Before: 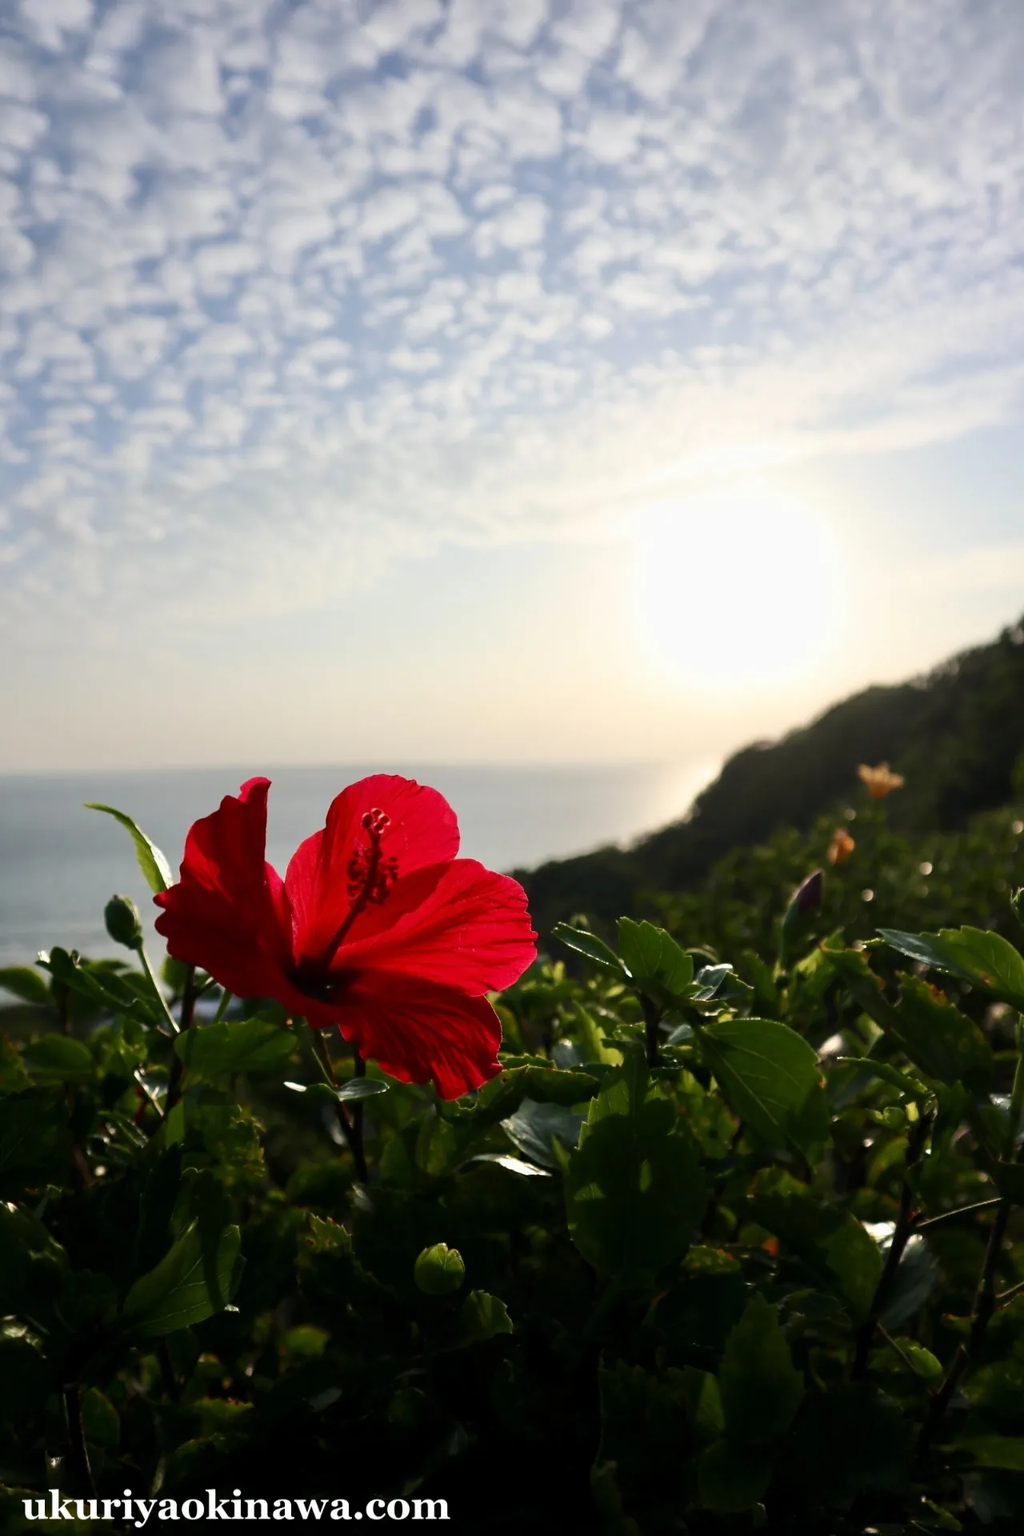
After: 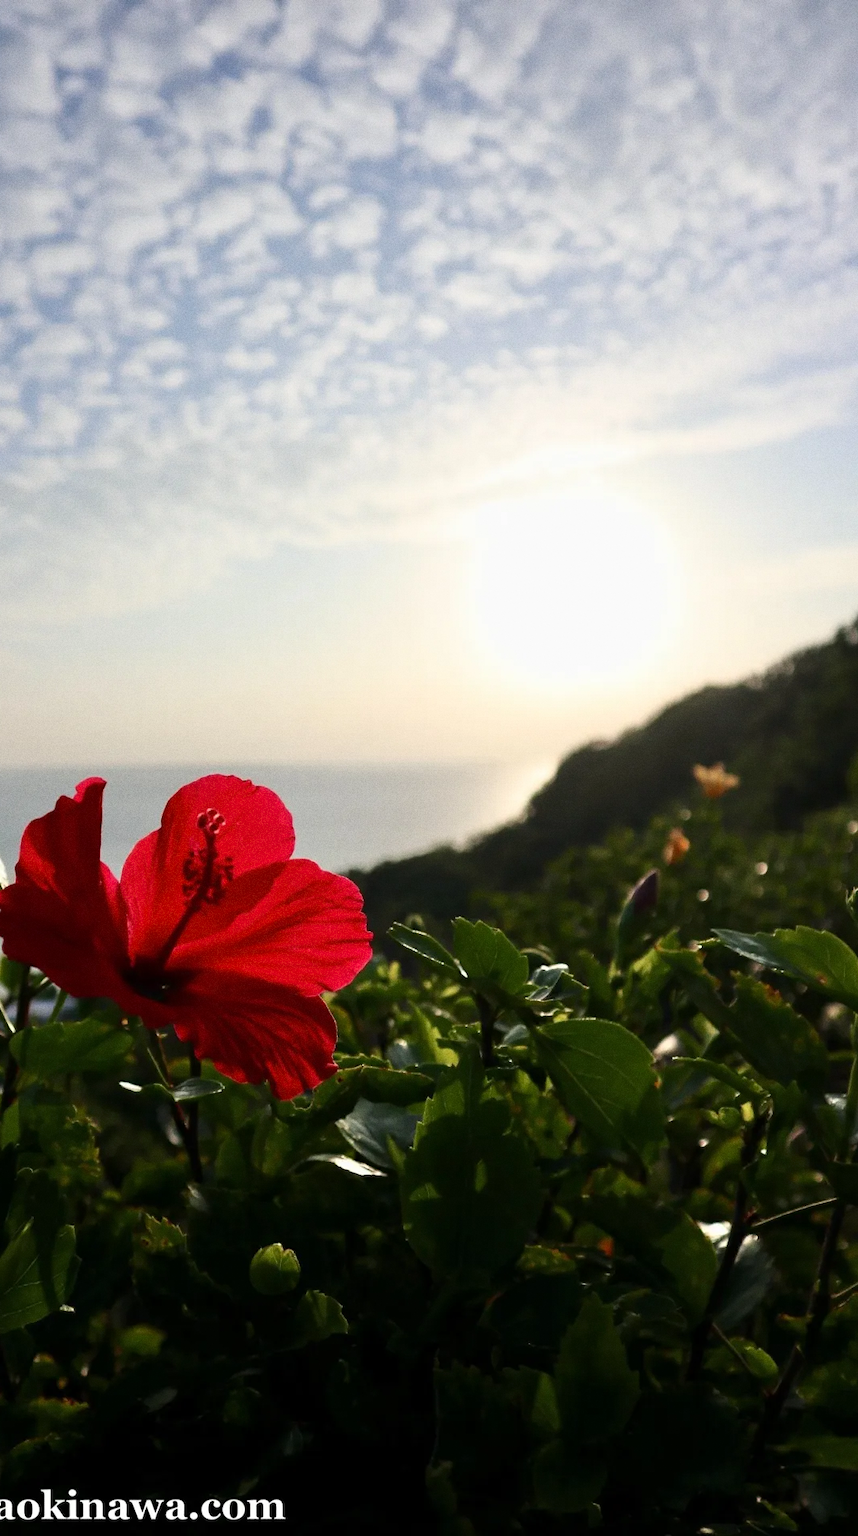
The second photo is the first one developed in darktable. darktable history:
crop: left 16.145%
grain: coarseness 0.09 ISO
